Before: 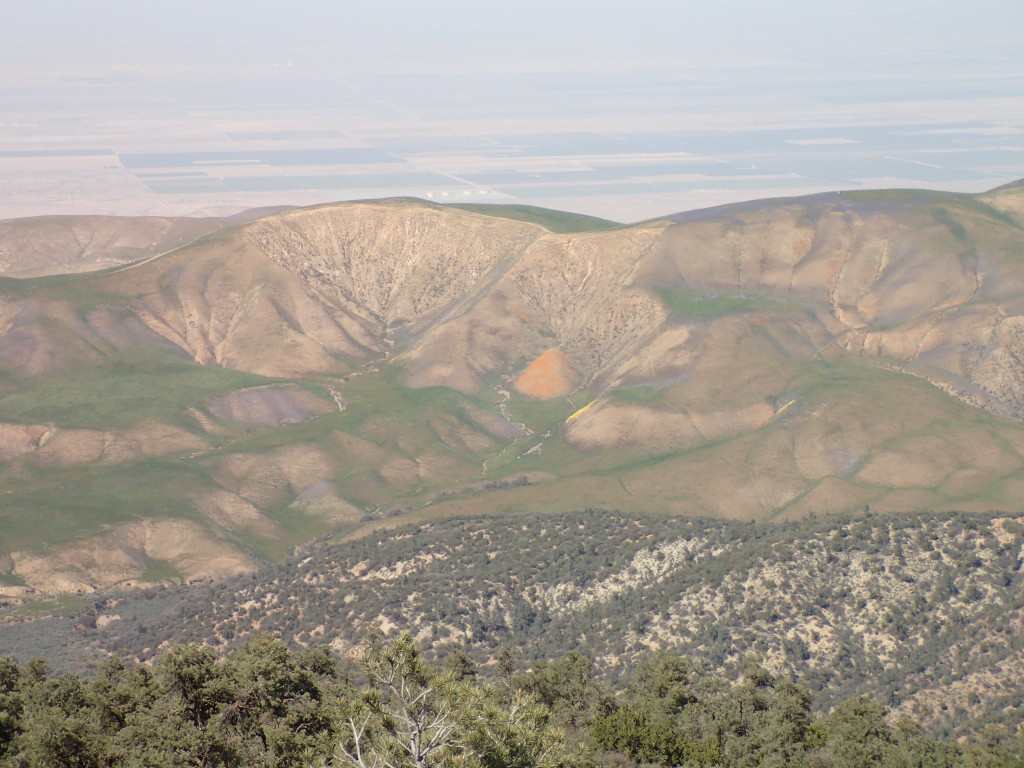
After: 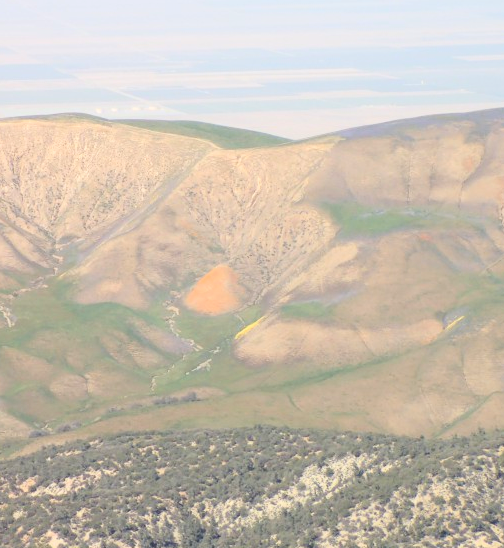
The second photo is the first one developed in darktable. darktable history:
crop: left 32.332%, top 10.993%, right 18.39%, bottom 17.54%
contrast brightness saturation: contrast 0.204, brightness 0.165, saturation 0.226
